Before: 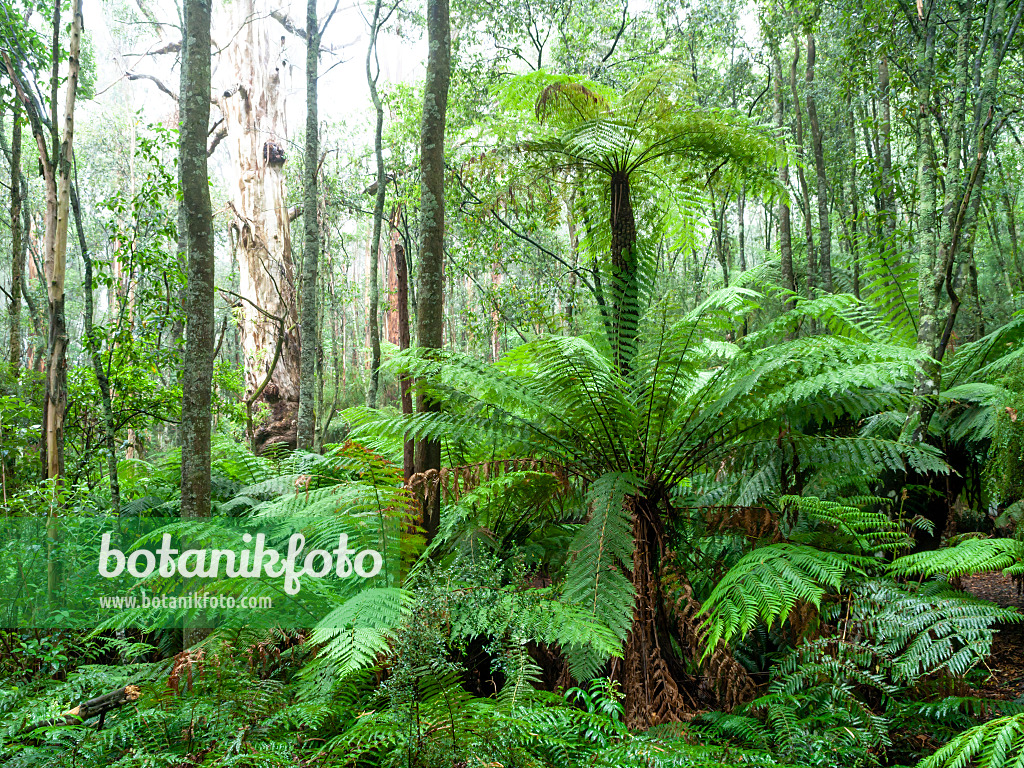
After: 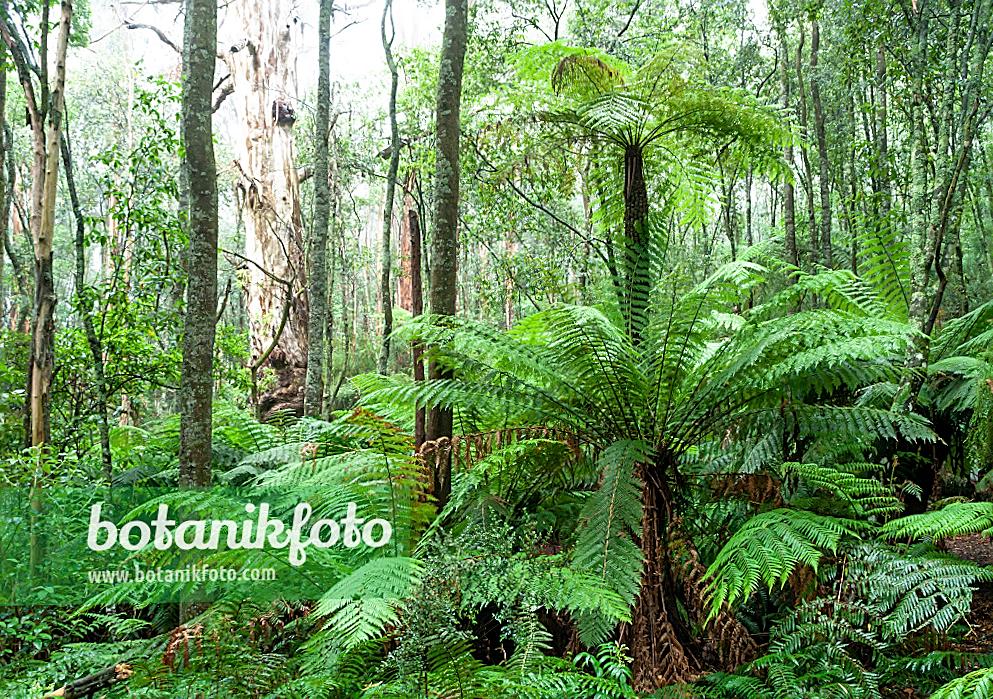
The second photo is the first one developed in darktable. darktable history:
sharpen: on, module defaults
rotate and perspective: rotation 0.679°, lens shift (horizontal) 0.136, crop left 0.009, crop right 0.991, crop top 0.078, crop bottom 0.95
crop: left 1.743%, right 0.268%, bottom 2.011%
